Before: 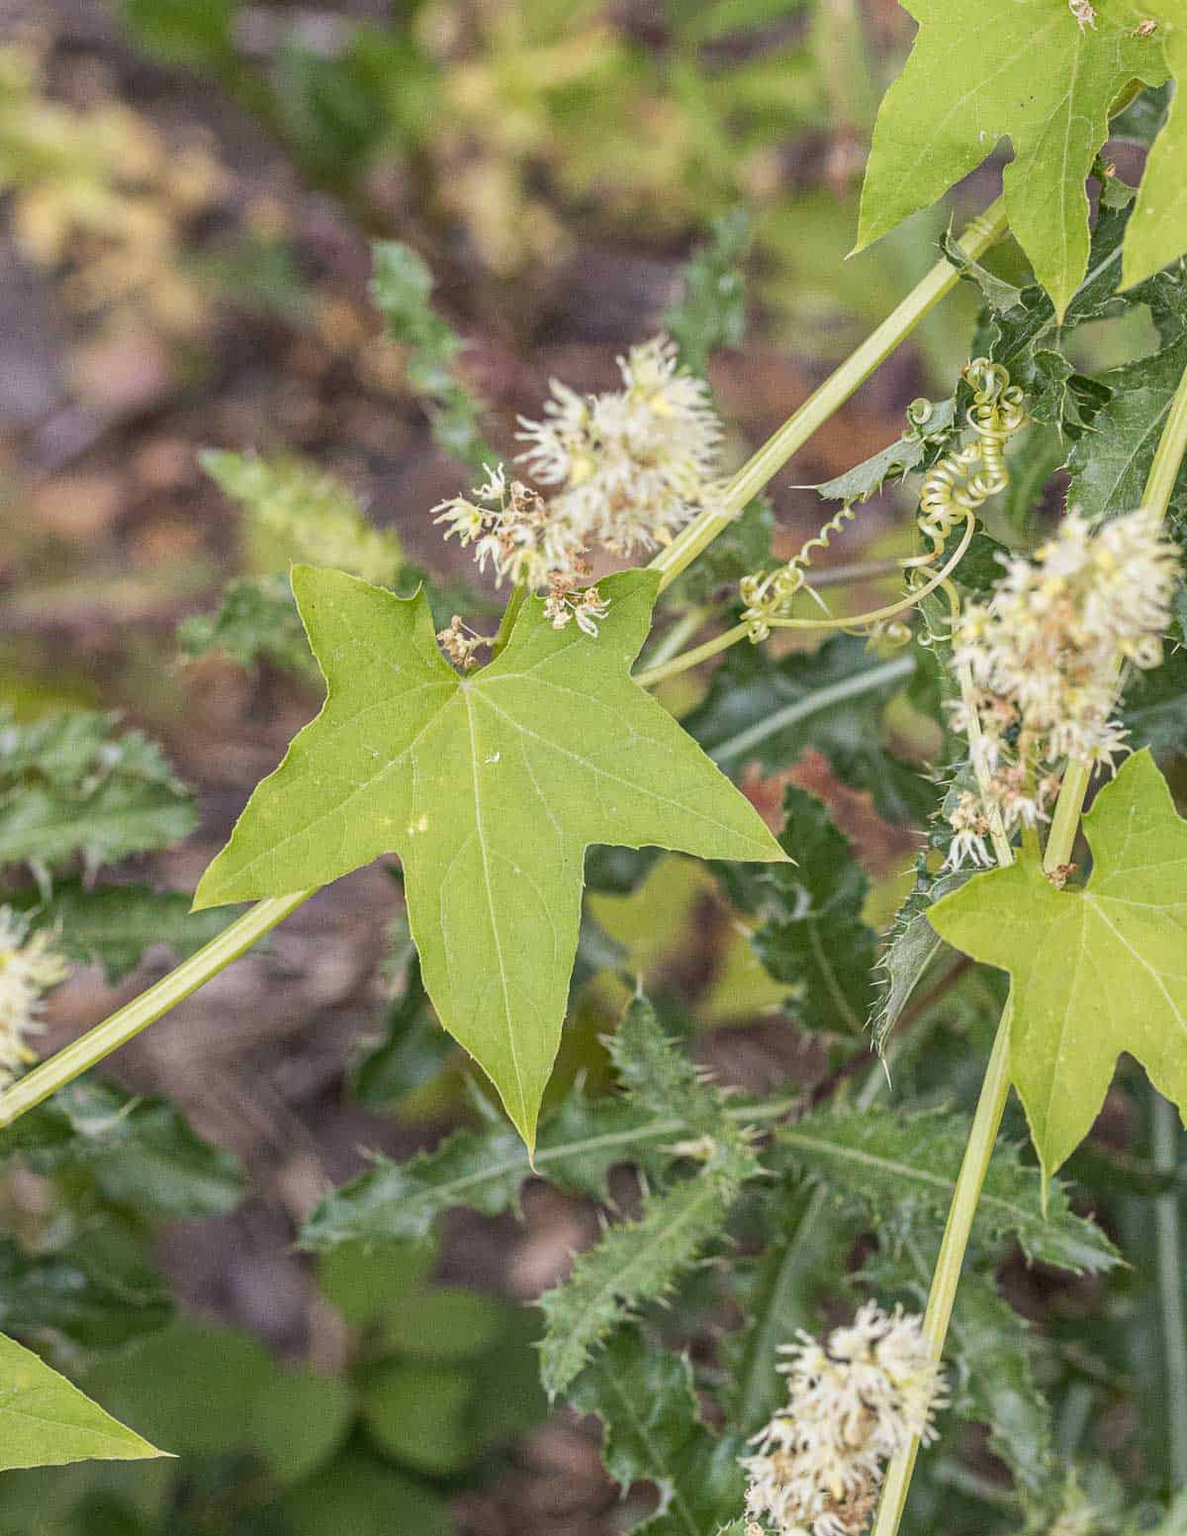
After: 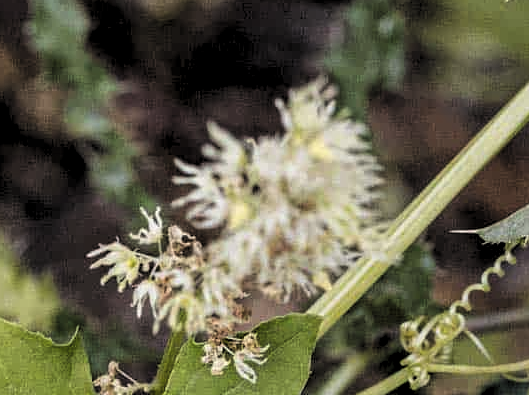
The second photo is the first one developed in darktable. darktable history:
shadows and highlights: shadows 18.96, highlights -84.76, soften with gaussian
levels: mode automatic, black 3.75%
crop: left 29.043%, top 16.864%, right 26.845%, bottom 57.642%
